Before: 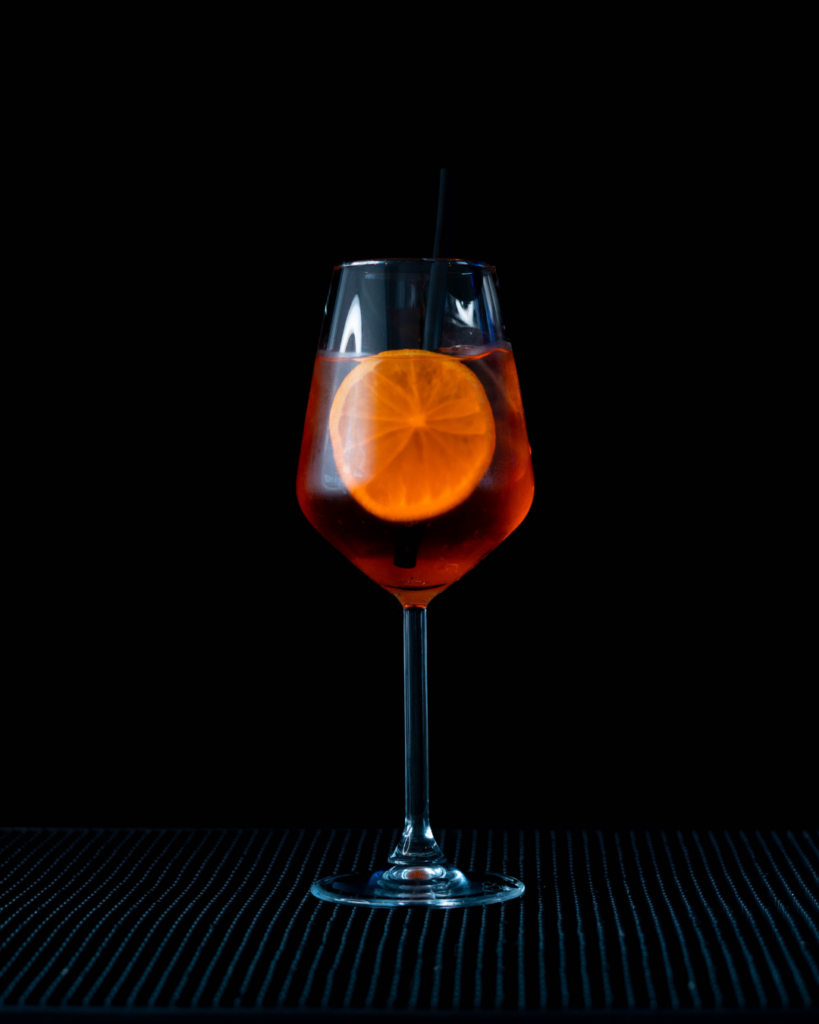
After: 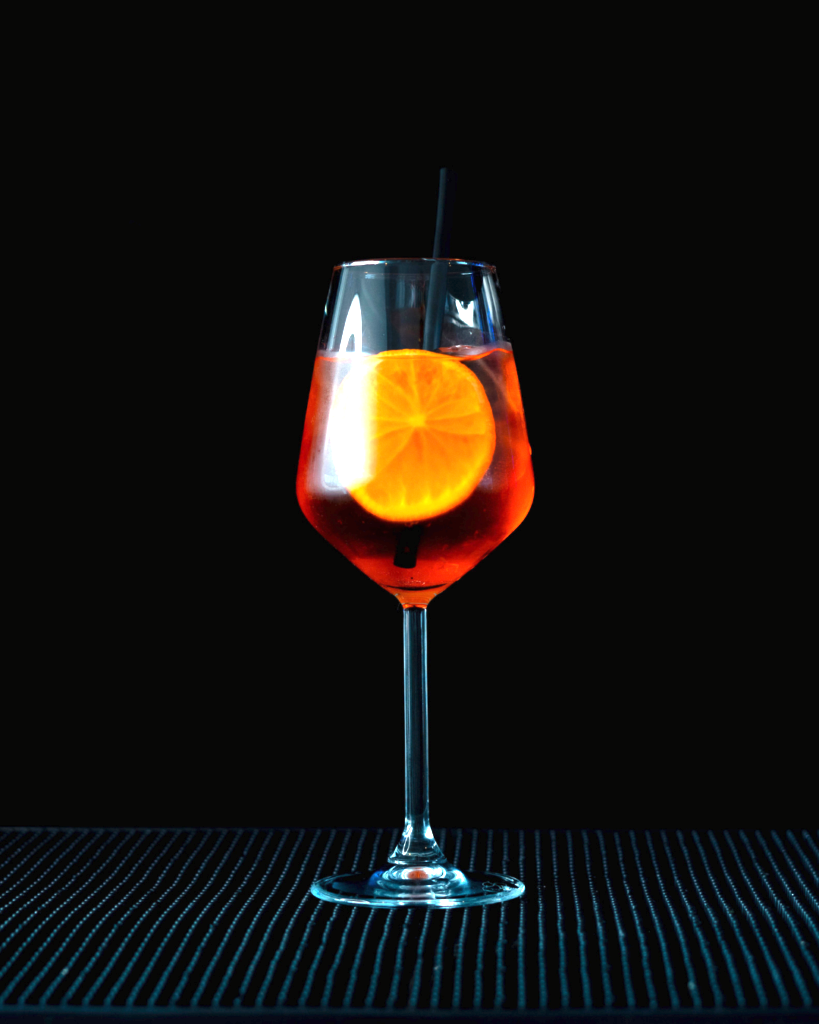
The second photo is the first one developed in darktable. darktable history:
exposure: black level correction 0, exposure 1.9 EV, compensate highlight preservation false
white balance: red 1.029, blue 0.92
